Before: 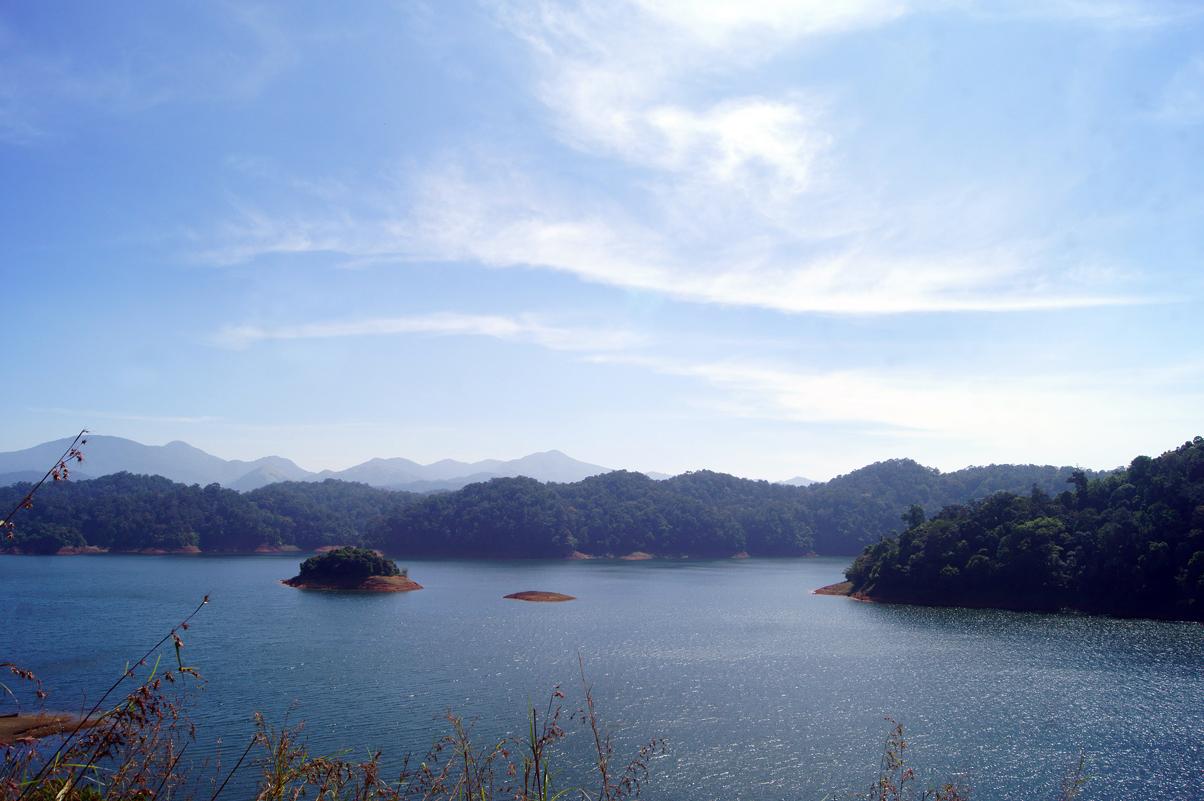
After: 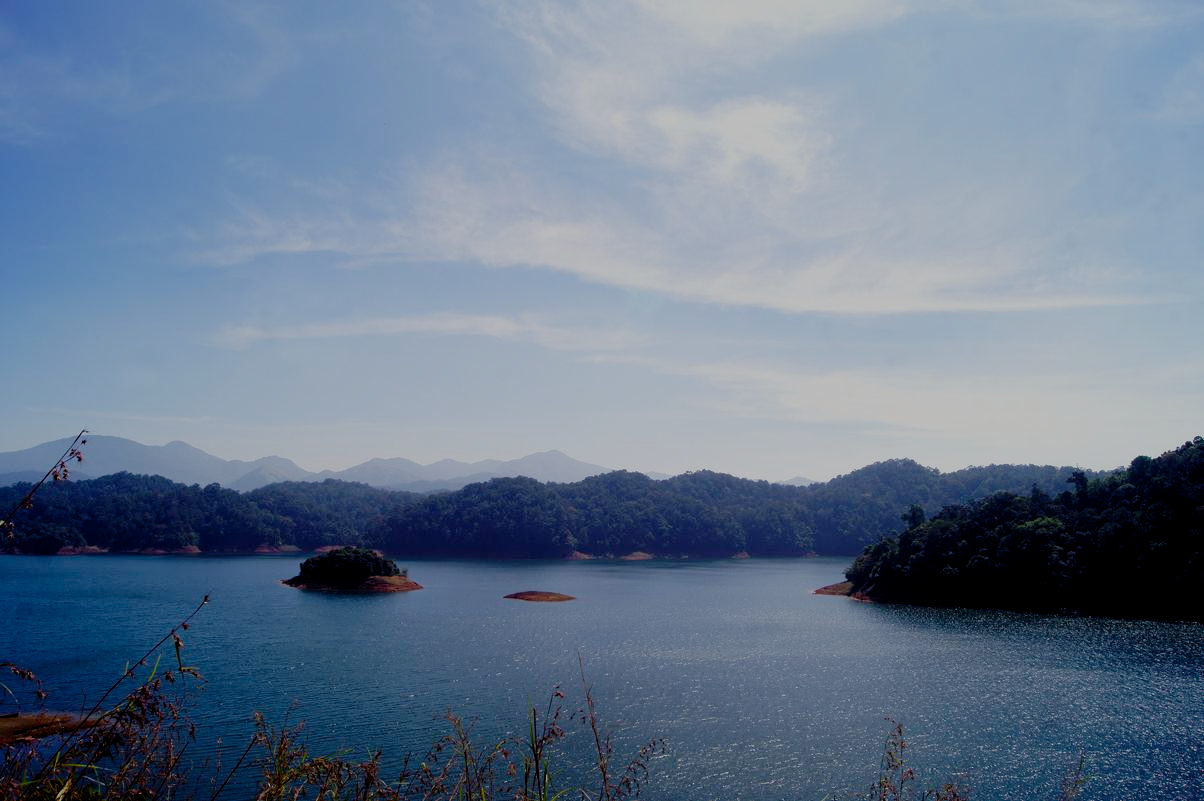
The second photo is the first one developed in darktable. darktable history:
color balance: contrast 6.48%, output saturation 113.3%
filmic rgb: middle gray luminance 30%, black relative exposure -9 EV, white relative exposure 7 EV, threshold 6 EV, target black luminance 0%, hardness 2.94, latitude 2.04%, contrast 0.963, highlights saturation mix 5%, shadows ↔ highlights balance 12.16%, add noise in highlights 0, preserve chrominance no, color science v3 (2019), use custom middle-gray values true, iterations of high-quality reconstruction 0, contrast in highlights soft, enable highlight reconstruction true
